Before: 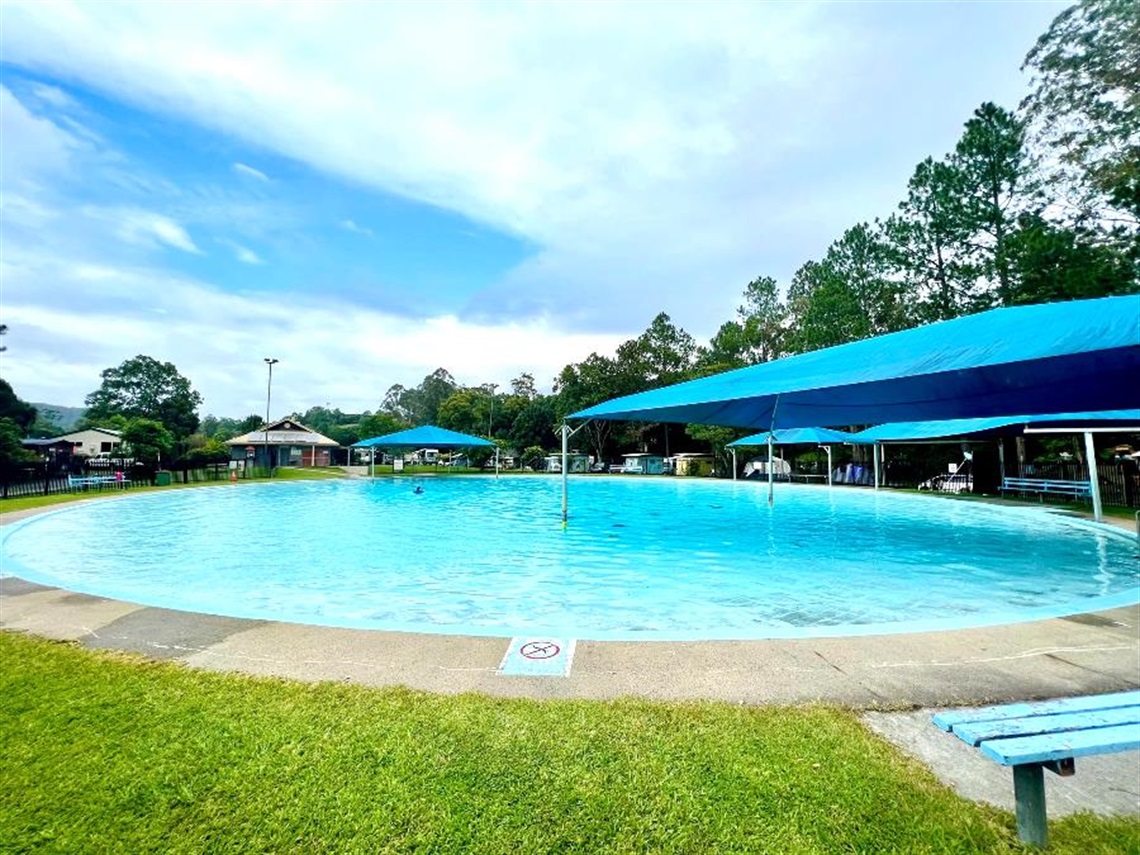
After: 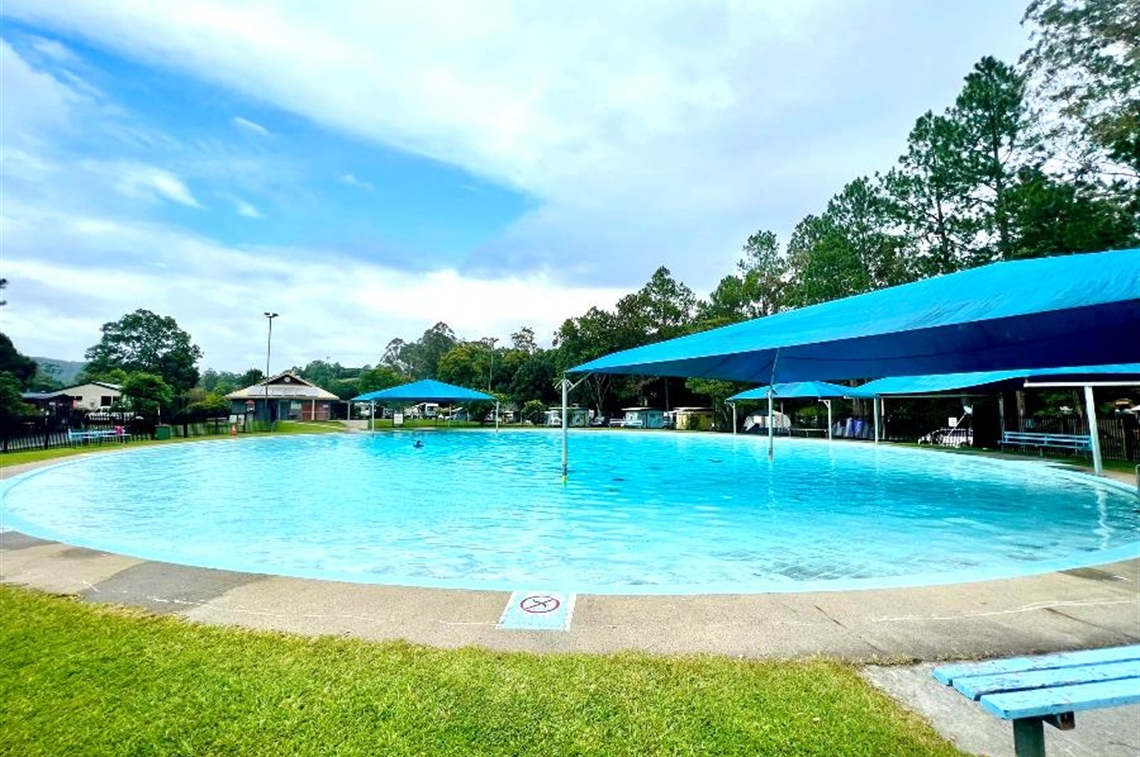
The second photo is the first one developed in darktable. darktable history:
crop and rotate: top 5.458%, bottom 5.908%
